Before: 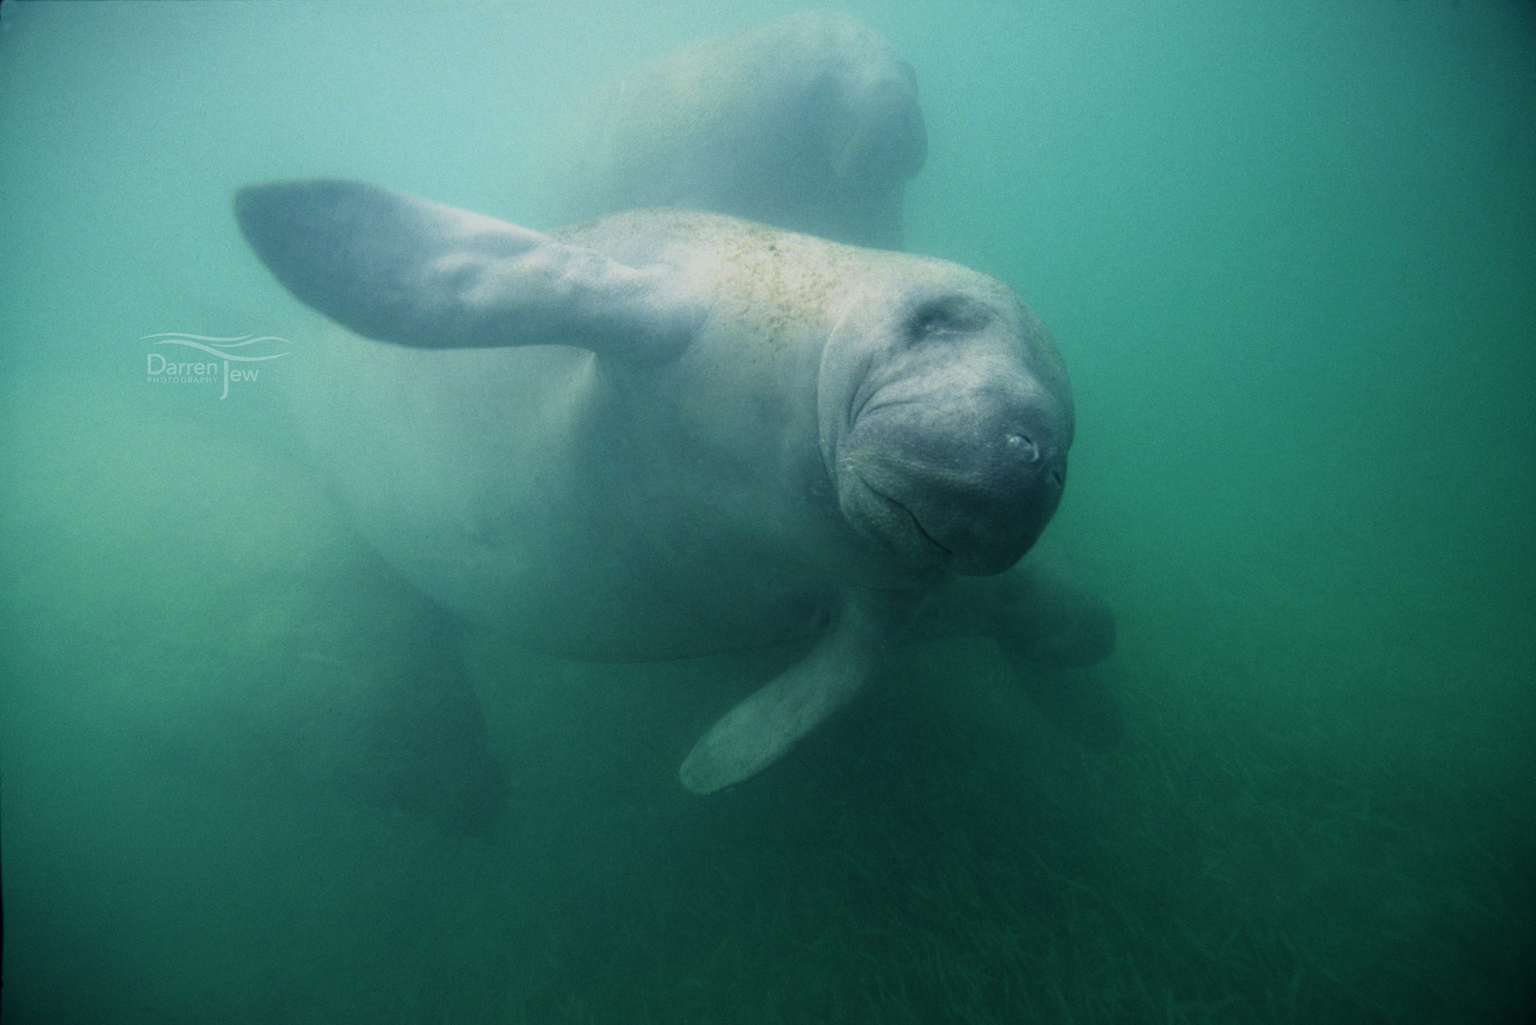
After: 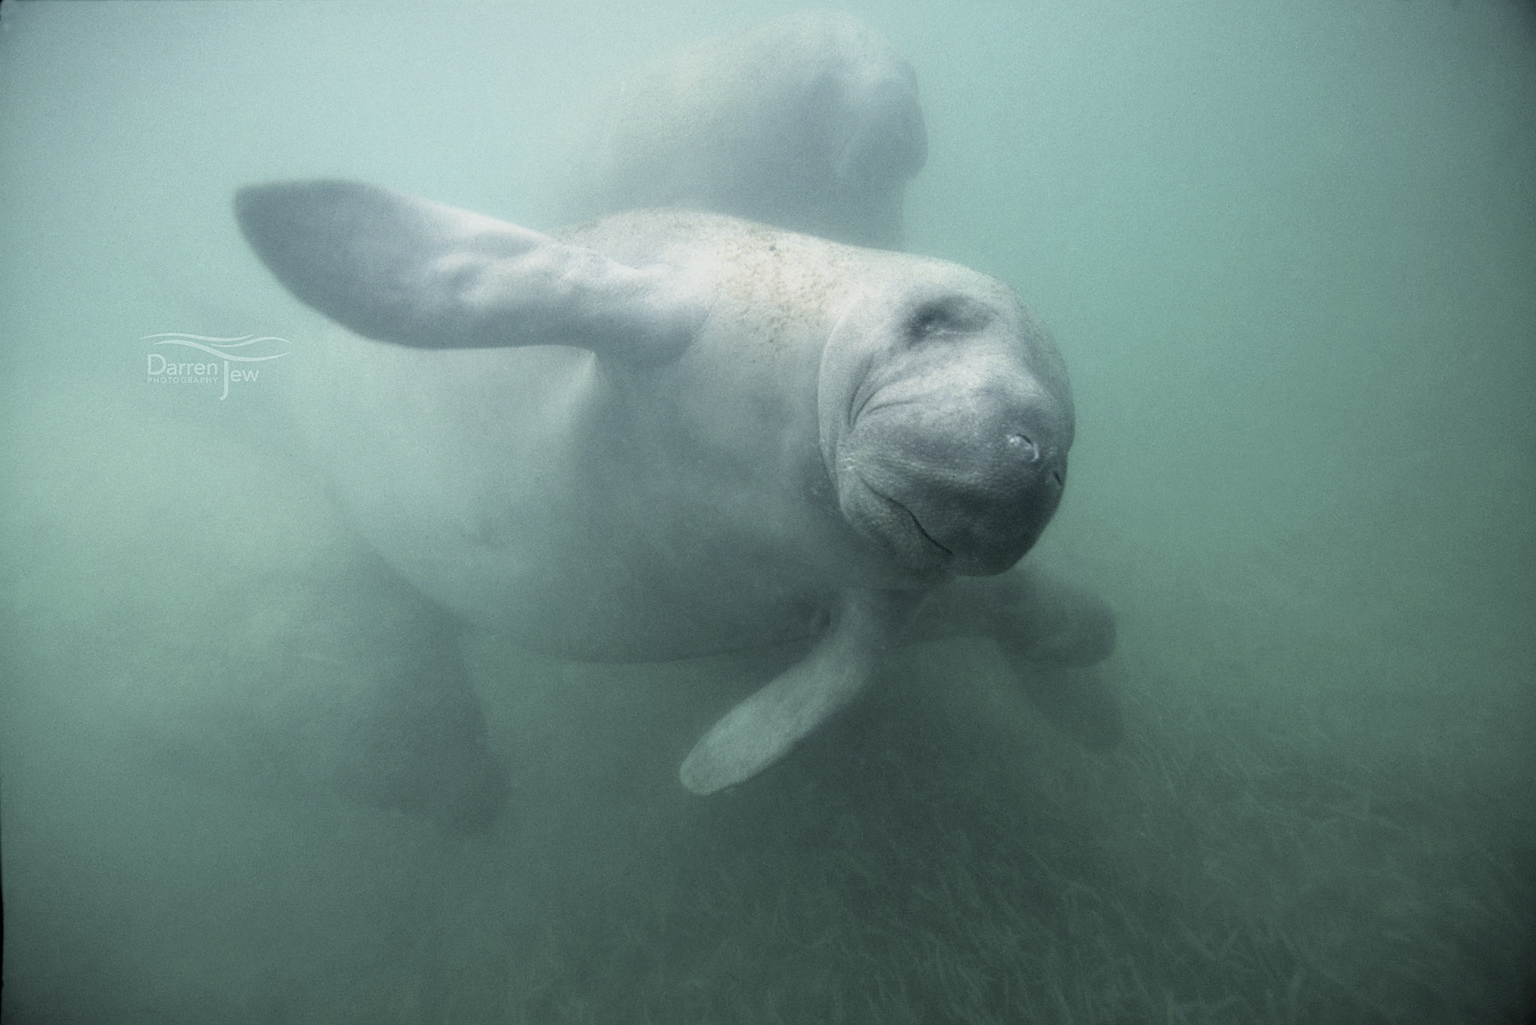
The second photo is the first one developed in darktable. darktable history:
contrast equalizer: y [[0.514, 0.573, 0.581, 0.508, 0.5, 0.5], [0.5 ×6], [0.5 ×6], [0 ×6], [0 ×6]]
sharpen: on, module defaults
contrast brightness saturation: brightness 0.18, saturation -0.5
